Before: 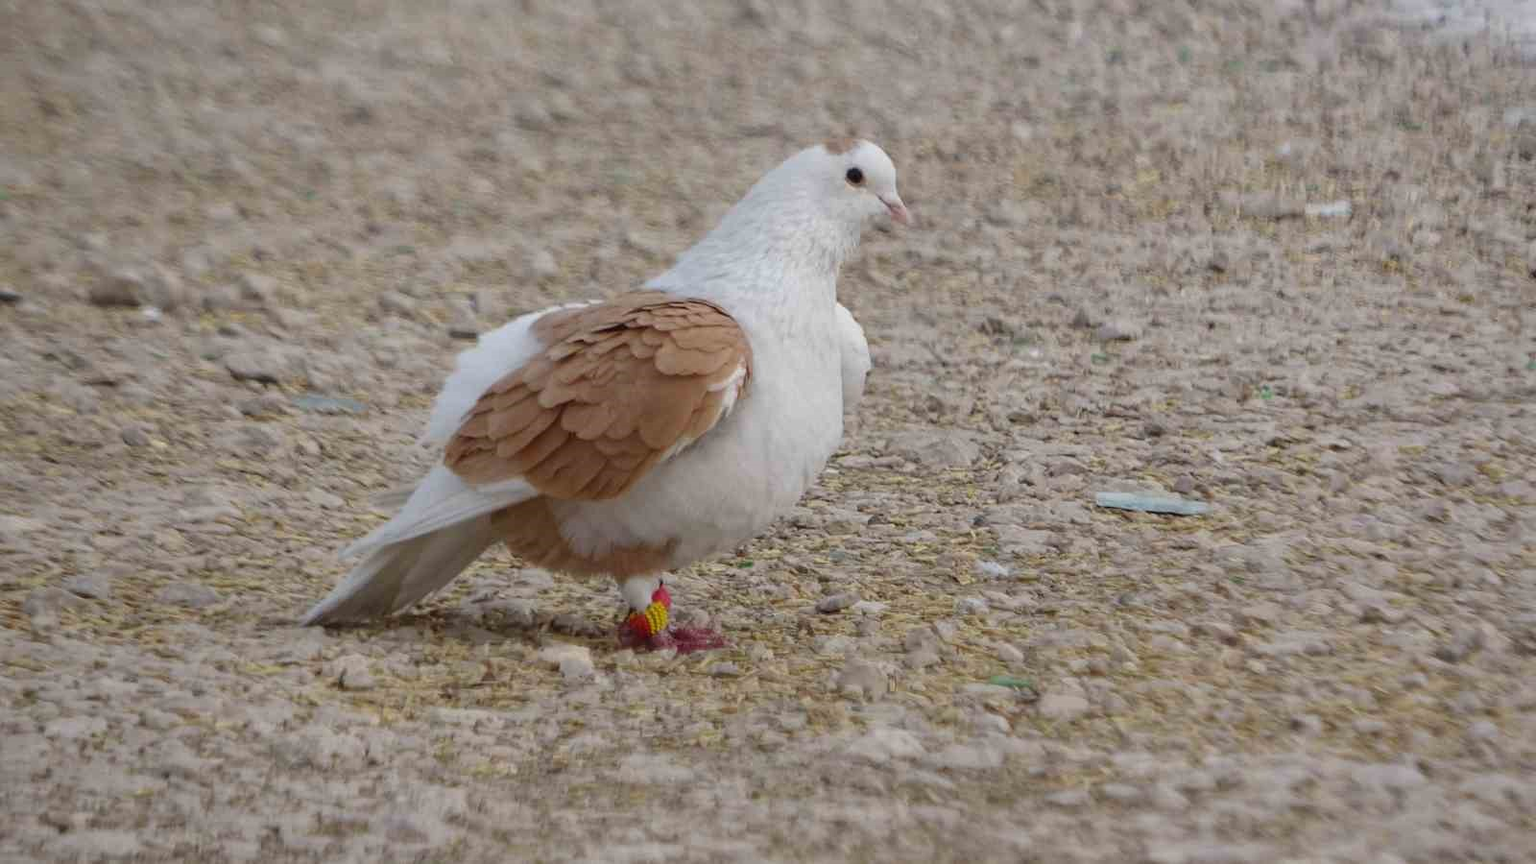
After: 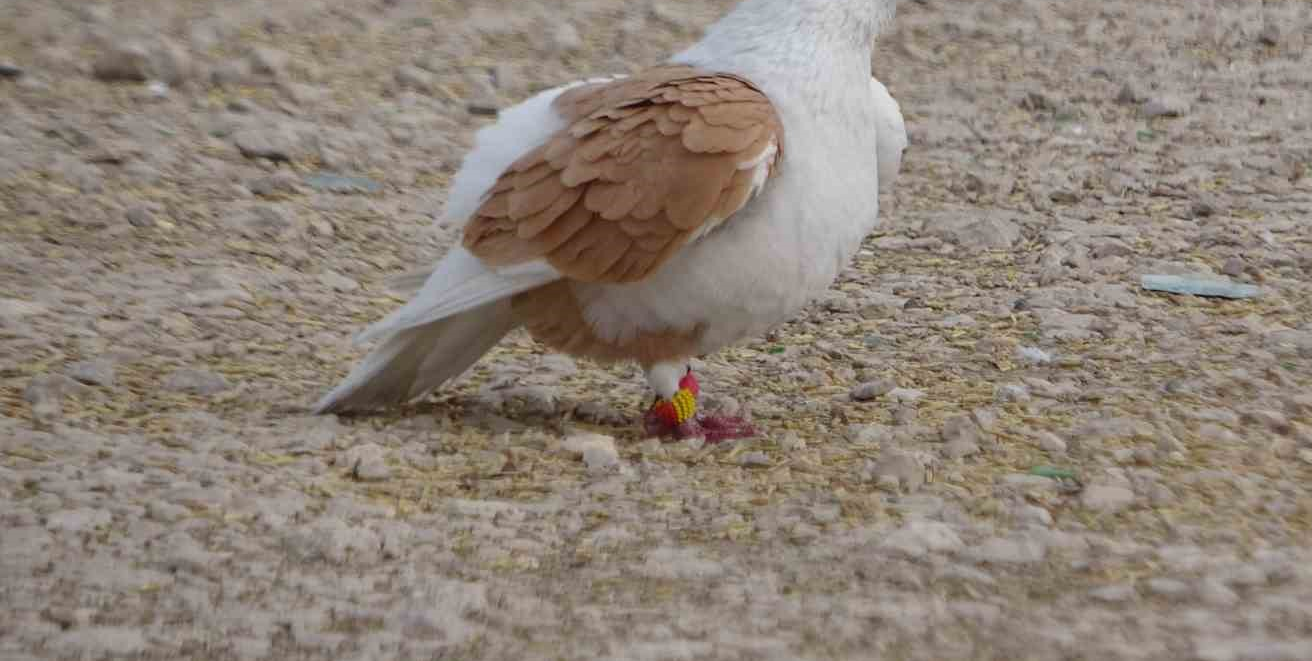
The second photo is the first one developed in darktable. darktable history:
sharpen: radius 2.883, amount 0.868, threshold 47.523
crop: top 26.531%, right 17.959%
